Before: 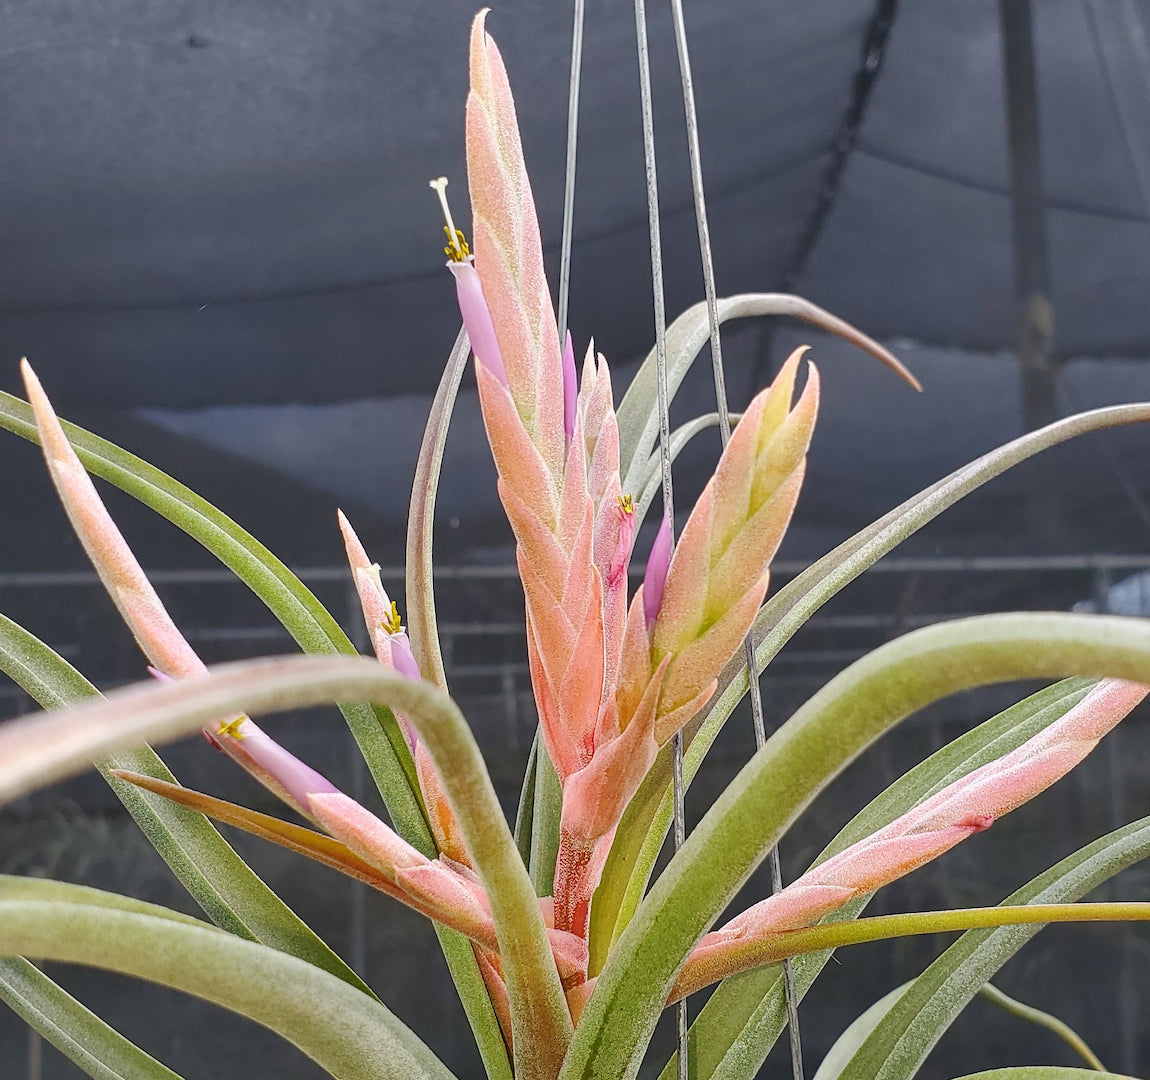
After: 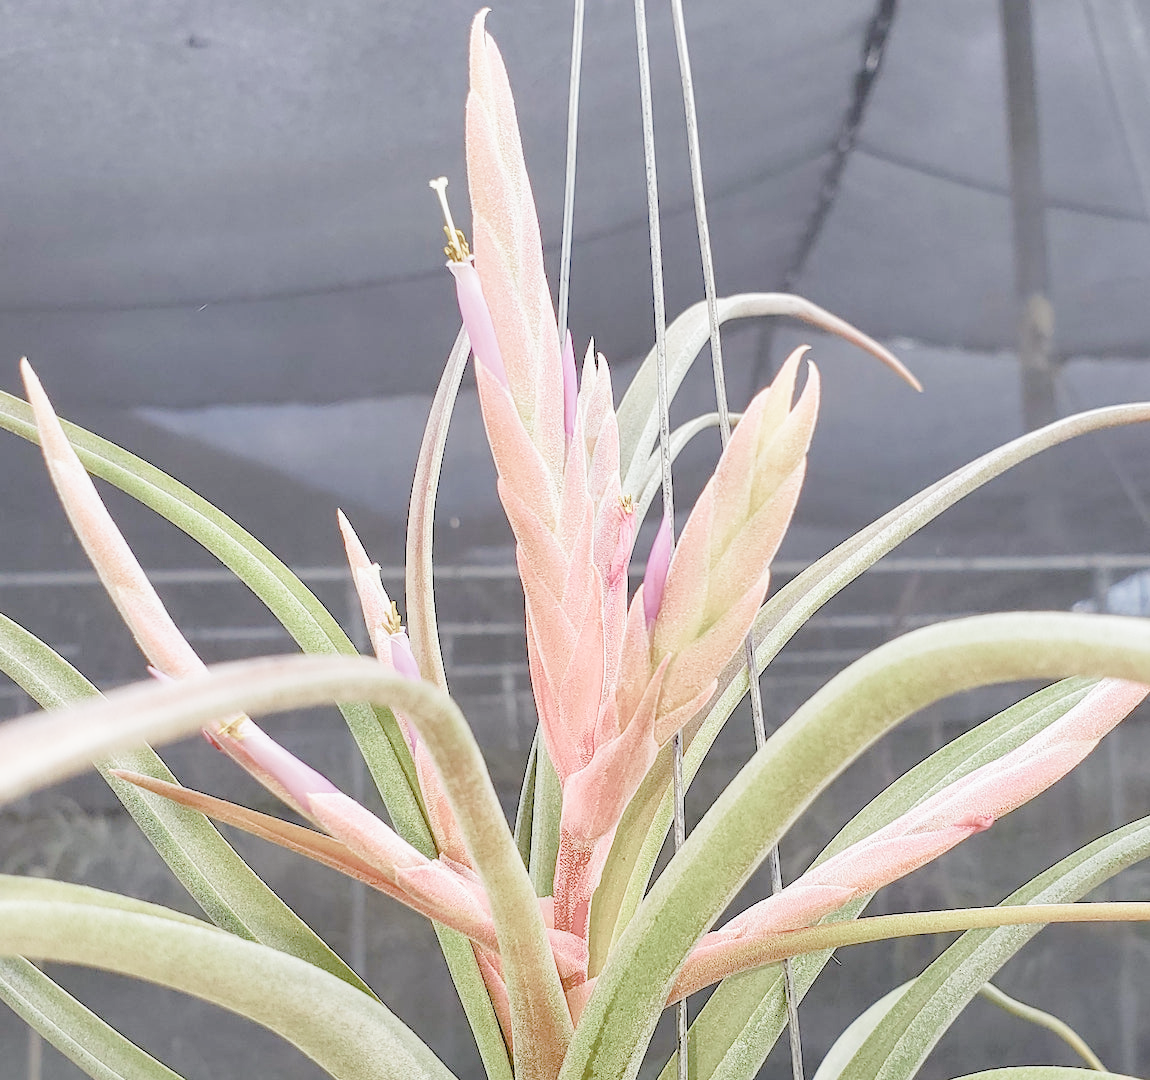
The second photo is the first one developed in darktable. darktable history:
exposure: black level correction 0, exposure 1.284 EV, compensate exposure bias true, compensate highlight preservation false
color balance rgb: power › luminance 1.116%, power › chroma 0.415%, power › hue 31.32°, perceptual saturation grading › global saturation 0.004%, perceptual saturation grading › highlights -19.737%, perceptual saturation grading › shadows 19.514%
local contrast: highlights 101%, shadows 101%, detail 120%, midtone range 0.2
tone curve: curves: ch0 [(0, 0) (0.004, 0.008) (0.077, 0.156) (0.169, 0.29) (0.774, 0.774) (1, 1)], preserve colors none
filmic rgb: black relative exposure -7.65 EV, white relative exposure 4.56 EV, threshold 2.95 EV, hardness 3.61, contrast 1.061, color science v4 (2020), iterations of high-quality reconstruction 0, enable highlight reconstruction true
